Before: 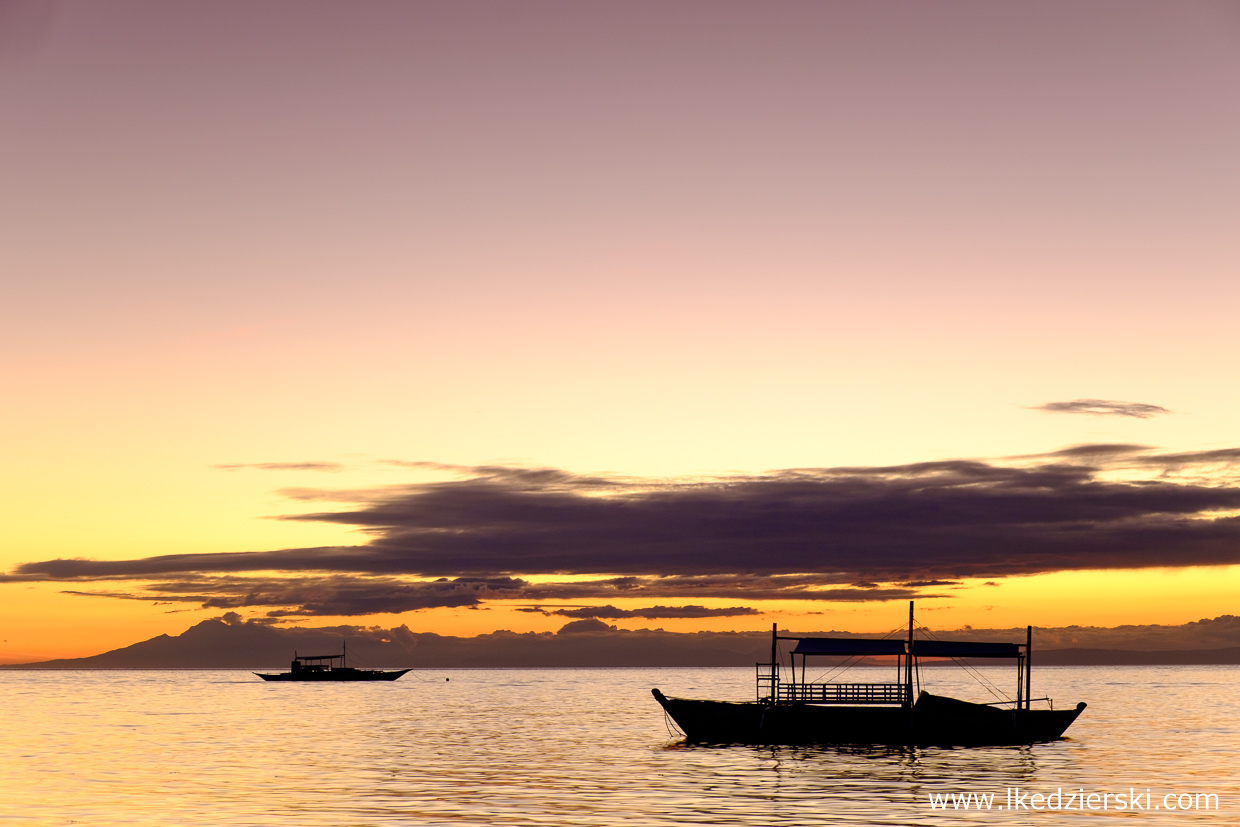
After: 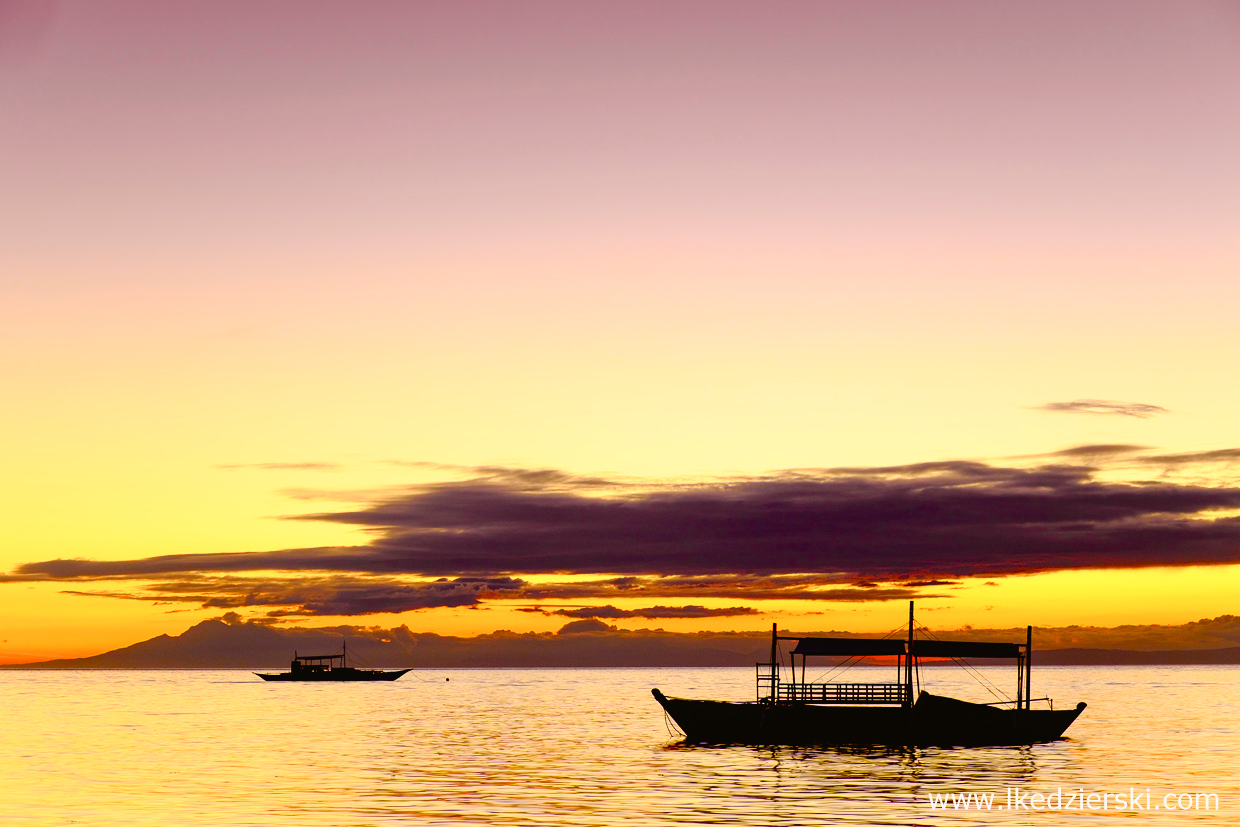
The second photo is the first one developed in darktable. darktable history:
tone curve: curves: ch0 [(0, 0.021) (0.049, 0.044) (0.157, 0.131) (0.359, 0.419) (0.469, 0.544) (0.634, 0.722) (0.839, 0.909) (0.998, 0.978)]; ch1 [(0, 0) (0.437, 0.408) (0.472, 0.47) (0.502, 0.503) (0.527, 0.53) (0.564, 0.573) (0.614, 0.654) (0.669, 0.748) (0.859, 0.899) (1, 1)]; ch2 [(0, 0) (0.33, 0.301) (0.421, 0.443) (0.487, 0.504) (0.502, 0.509) (0.535, 0.537) (0.565, 0.595) (0.608, 0.667) (1, 1)], color space Lab, independent channels, preserve colors none
color balance rgb: perceptual saturation grading › global saturation 20%, perceptual saturation grading › highlights -25%, perceptual saturation grading › shadows 50%
